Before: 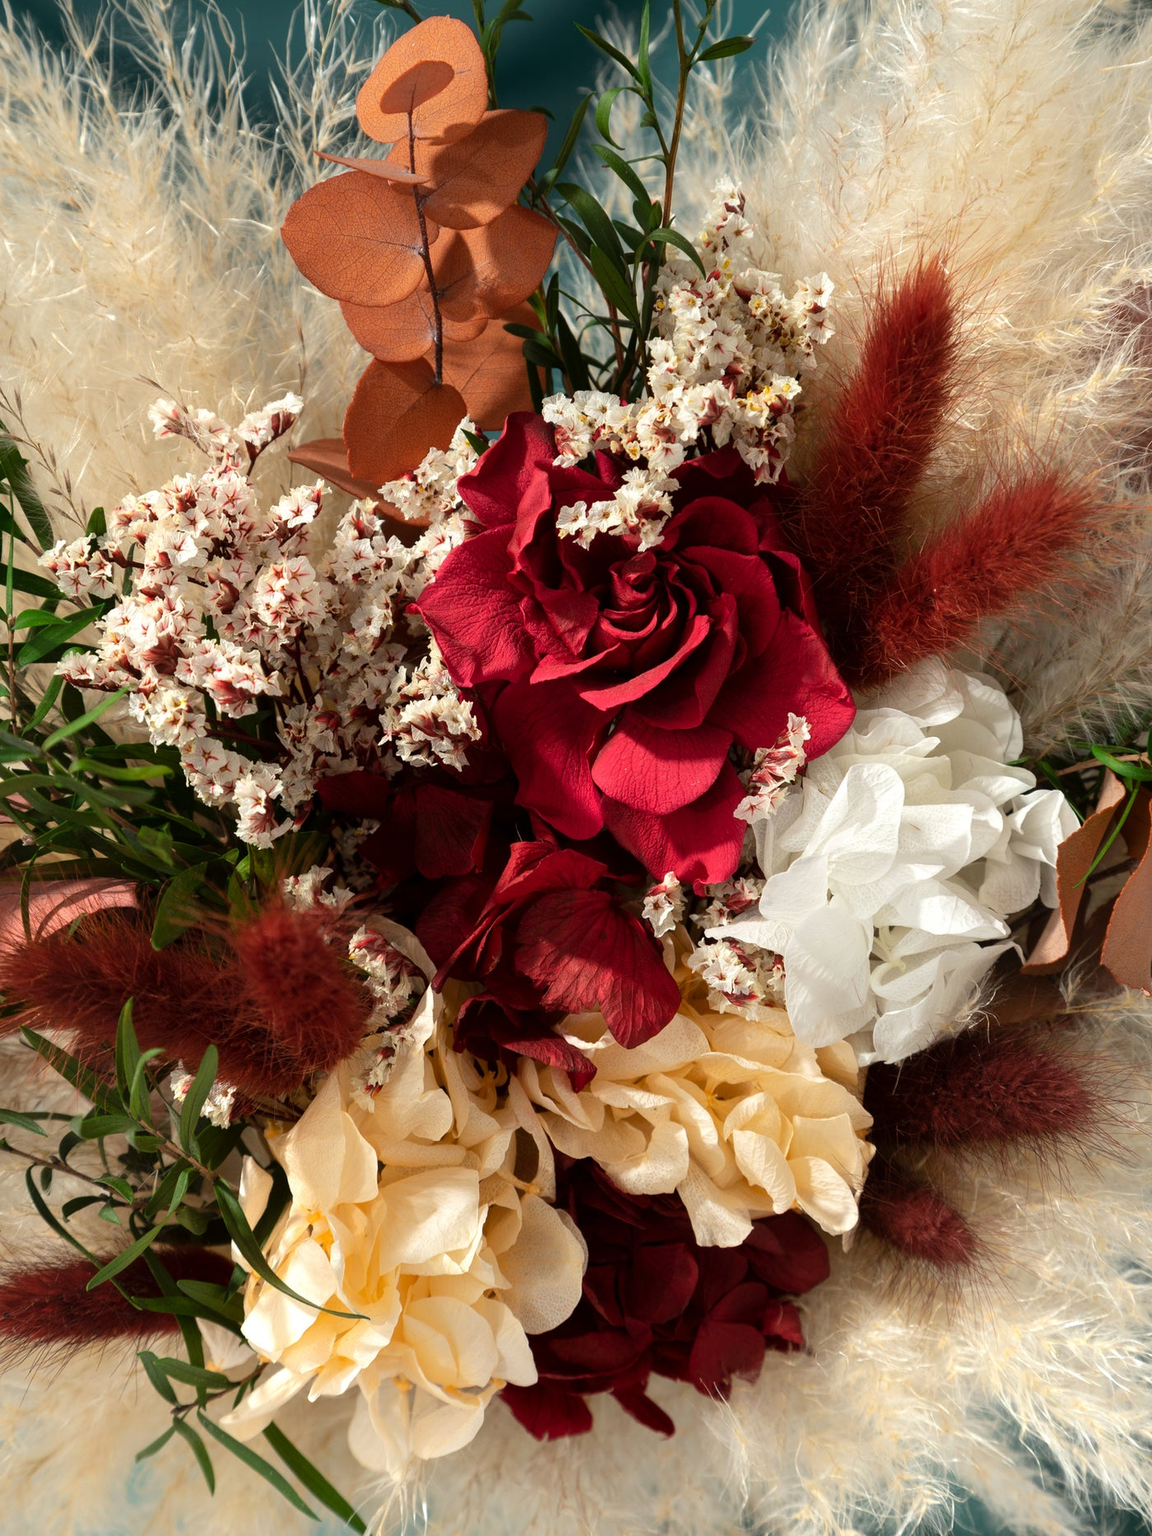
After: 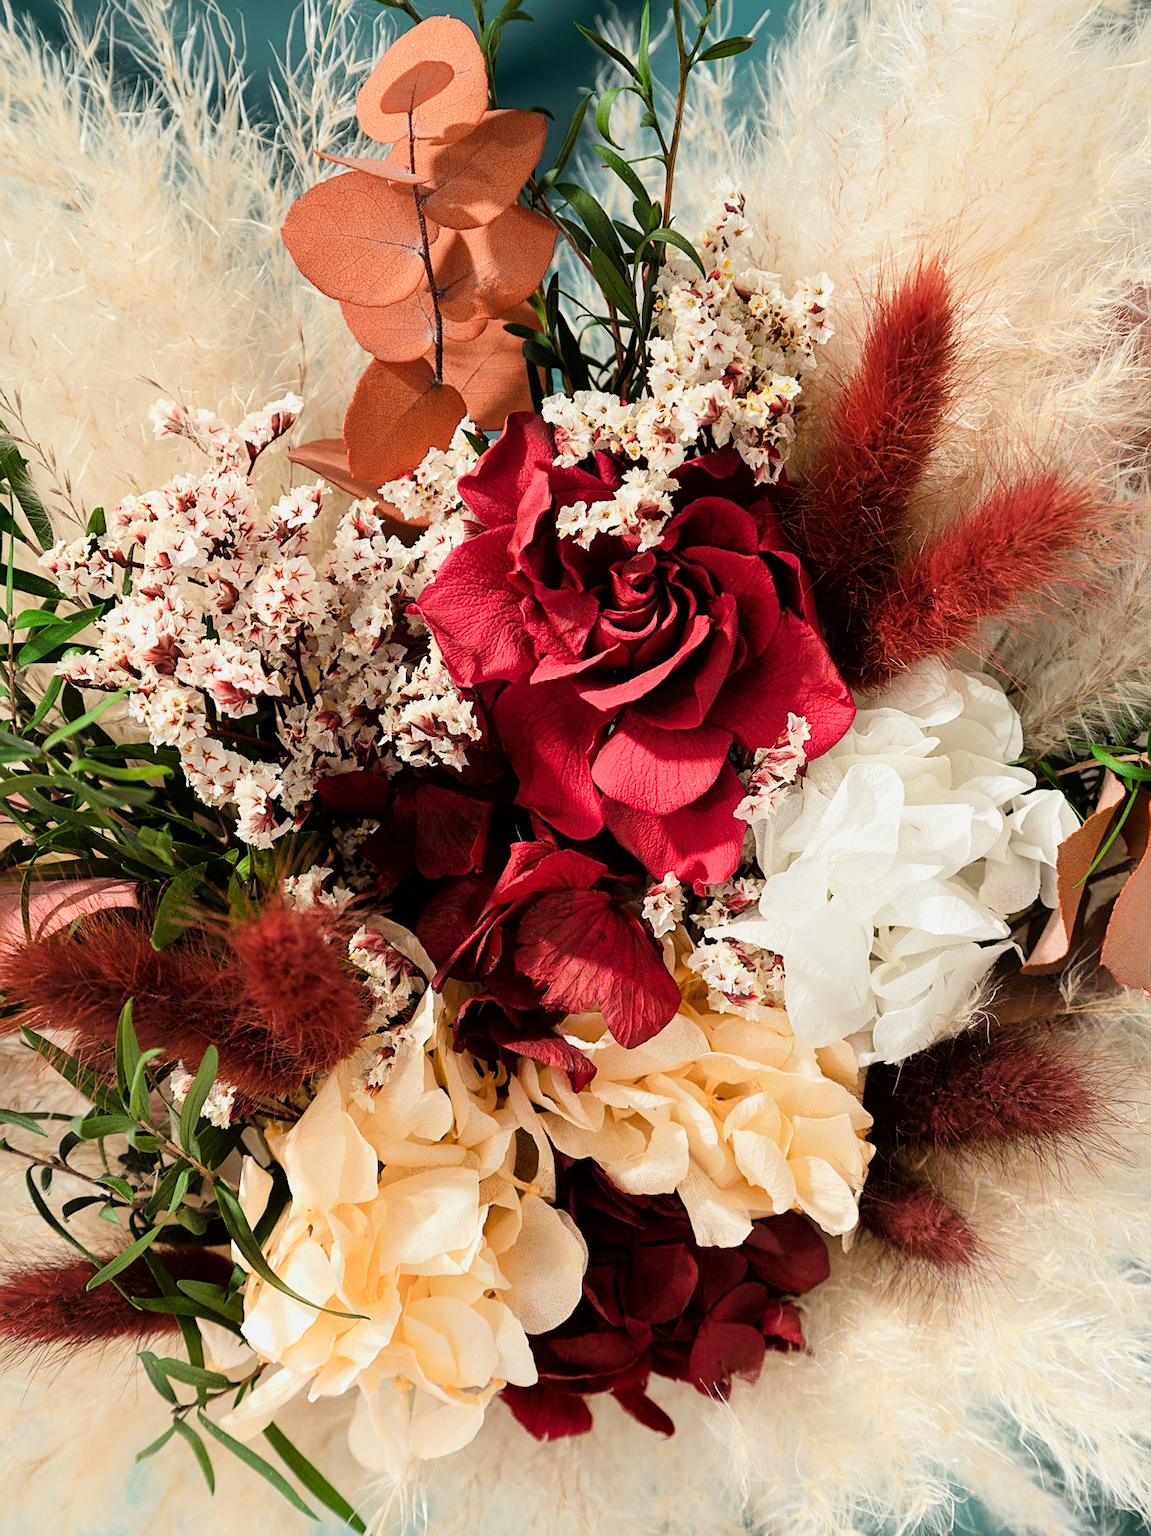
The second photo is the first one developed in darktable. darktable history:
filmic rgb: black relative exposure -7.65 EV, white relative exposure 4.56 EV, hardness 3.61, contrast 1.05
sharpen: on, module defaults
exposure: black level correction 0, exposure 1 EV, compensate exposure bias true, compensate highlight preservation false
